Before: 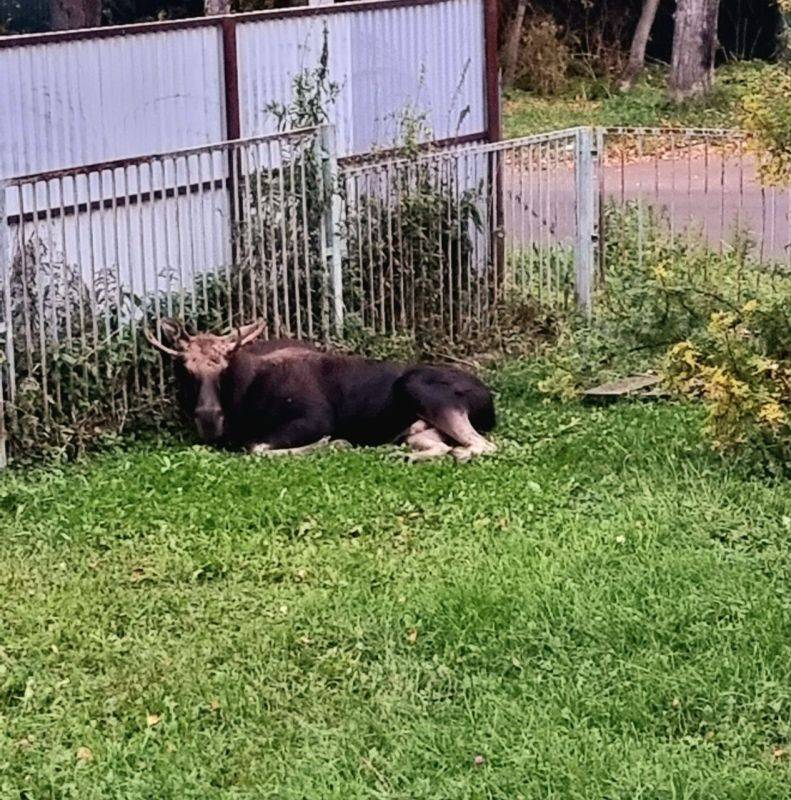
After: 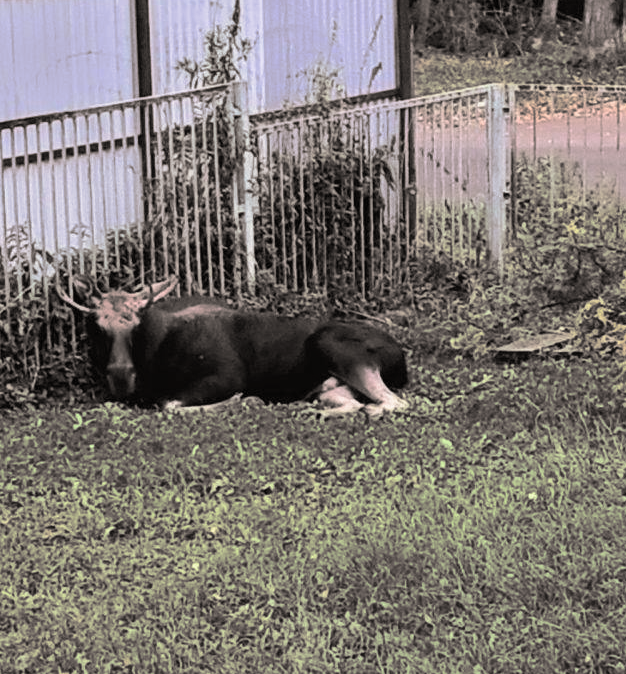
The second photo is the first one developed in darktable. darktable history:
crop: left 11.225%, top 5.381%, right 9.565%, bottom 10.314%
split-toning: shadows › hue 26°, shadows › saturation 0.09, highlights › hue 40°, highlights › saturation 0.18, balance -63, compress 0%
